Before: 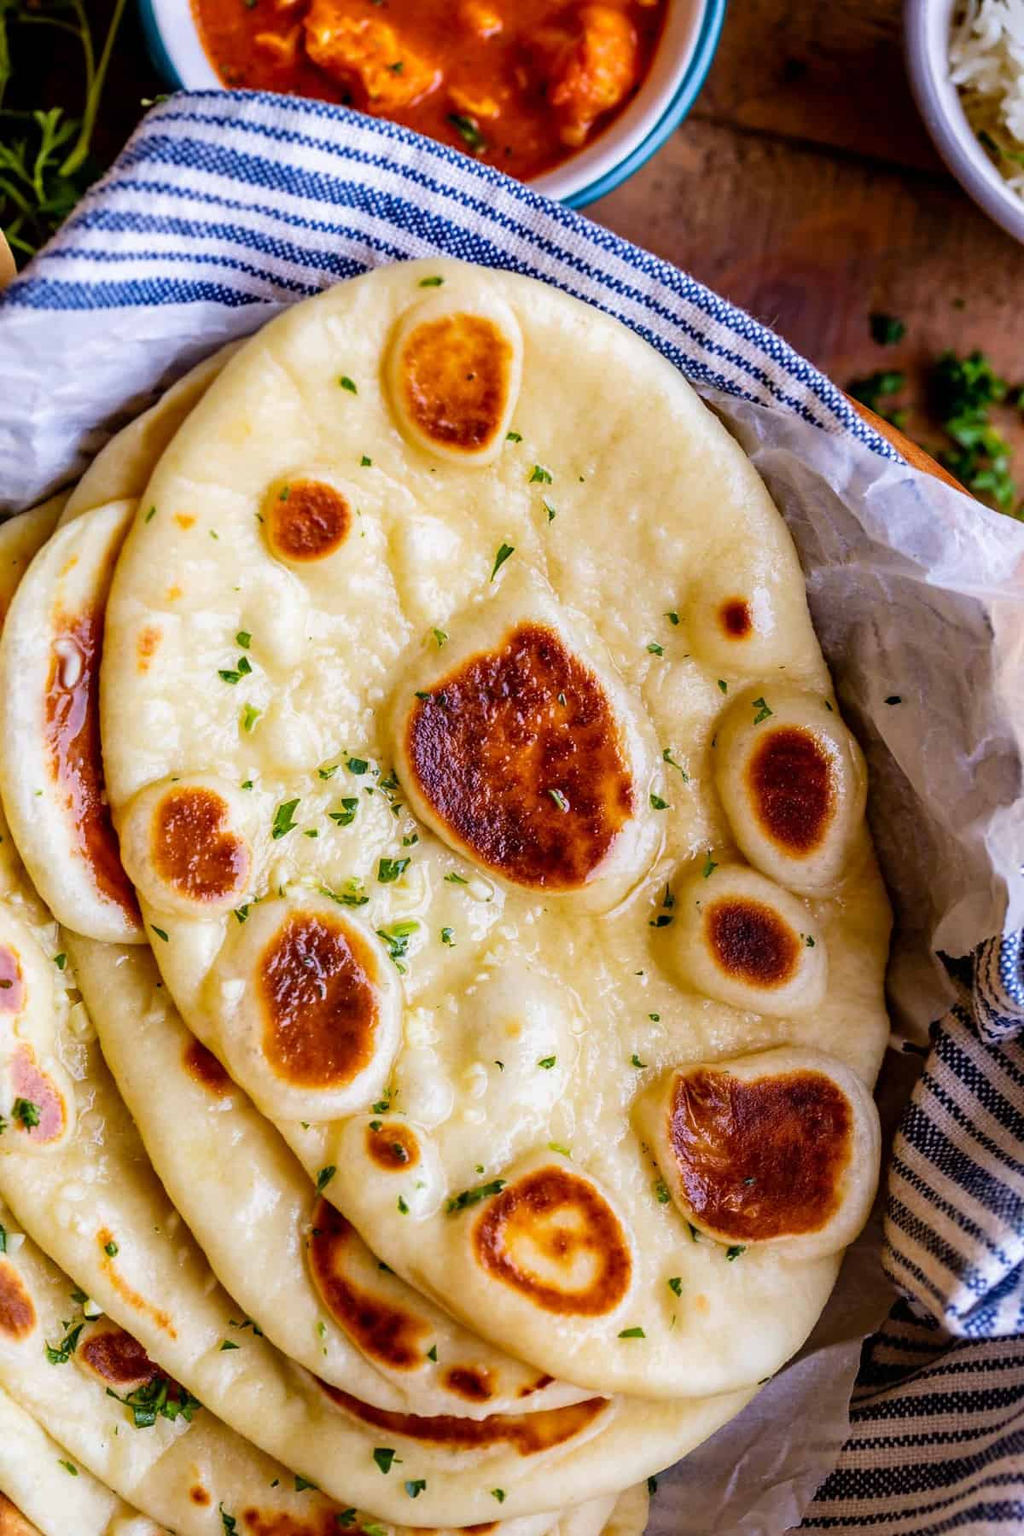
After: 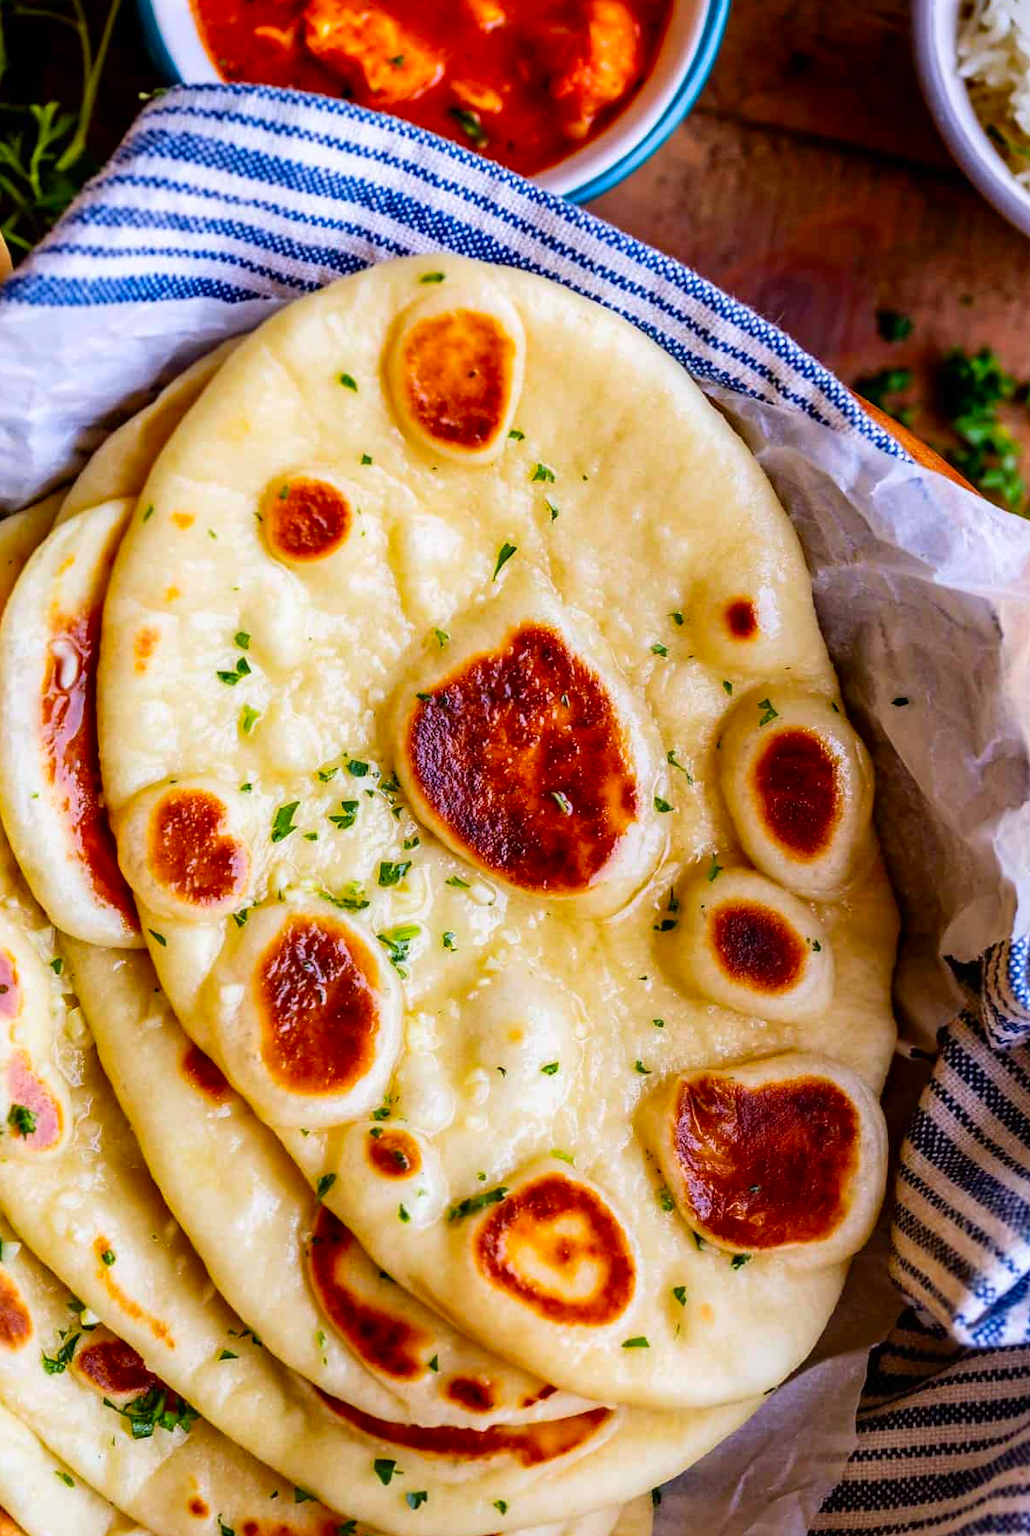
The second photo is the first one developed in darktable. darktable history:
contrast brightness saturation: contrast 0.087, saturation 0.276
crop: left 0.445%, top 0.538%, right 0.221%, bottom 0.713%
